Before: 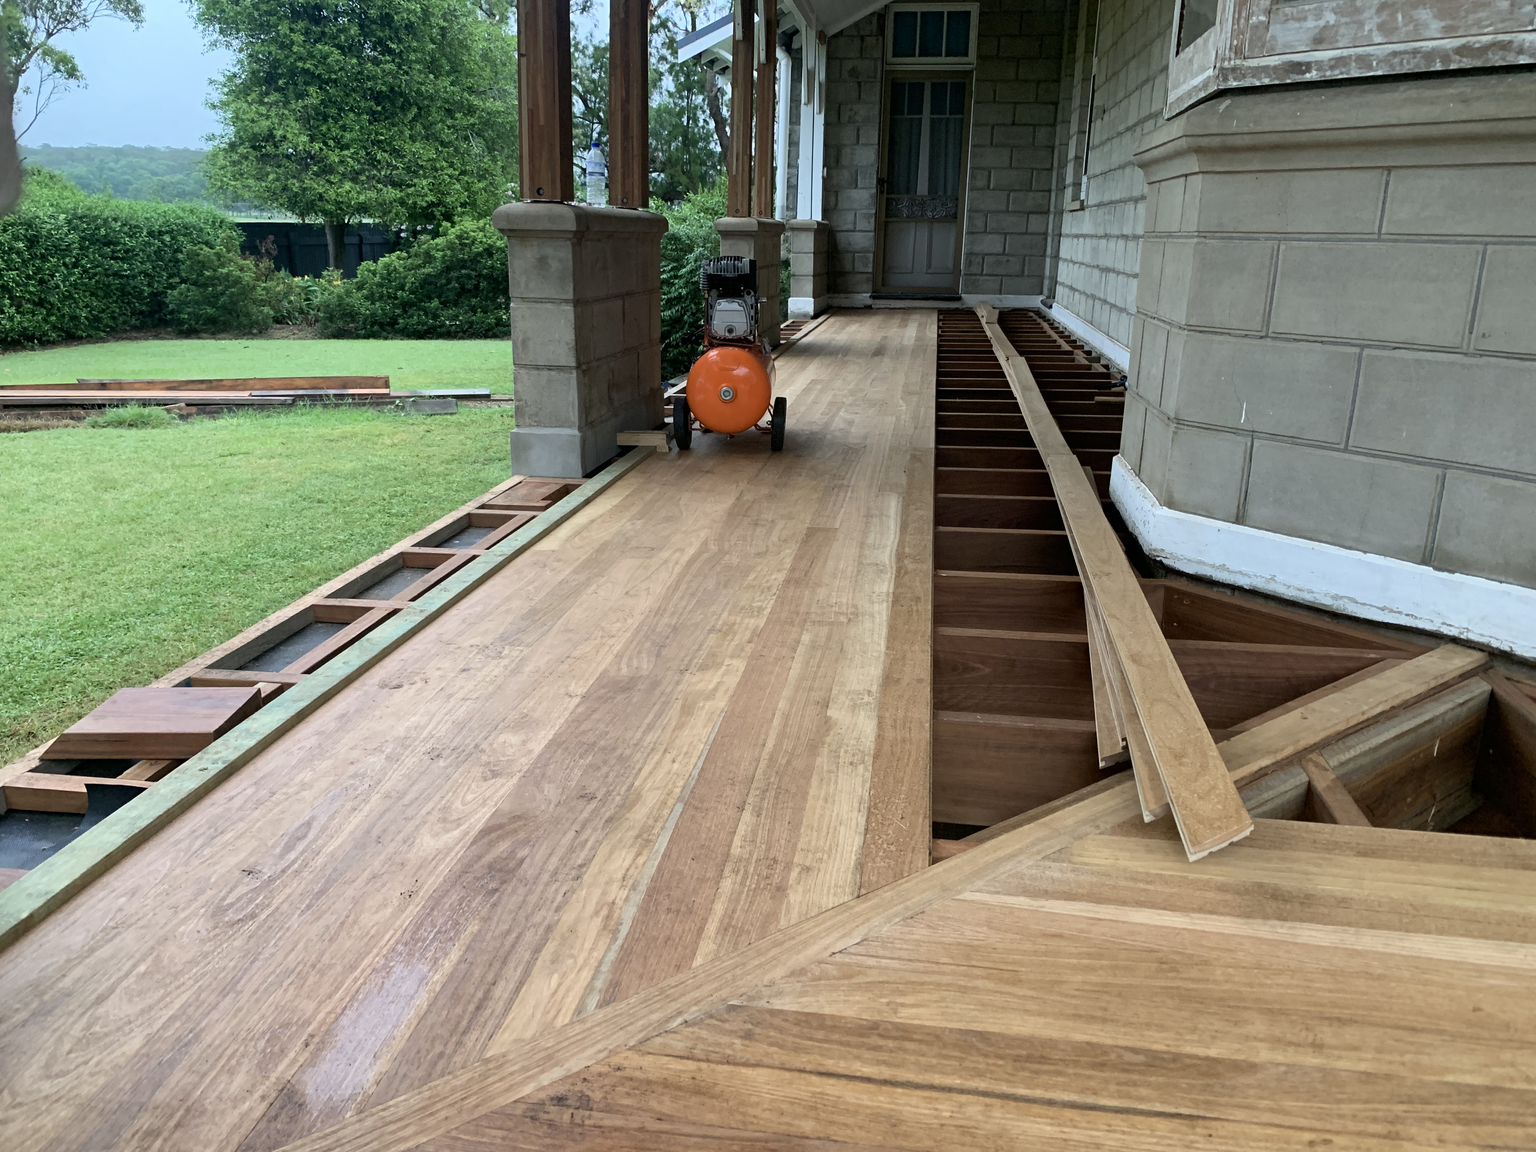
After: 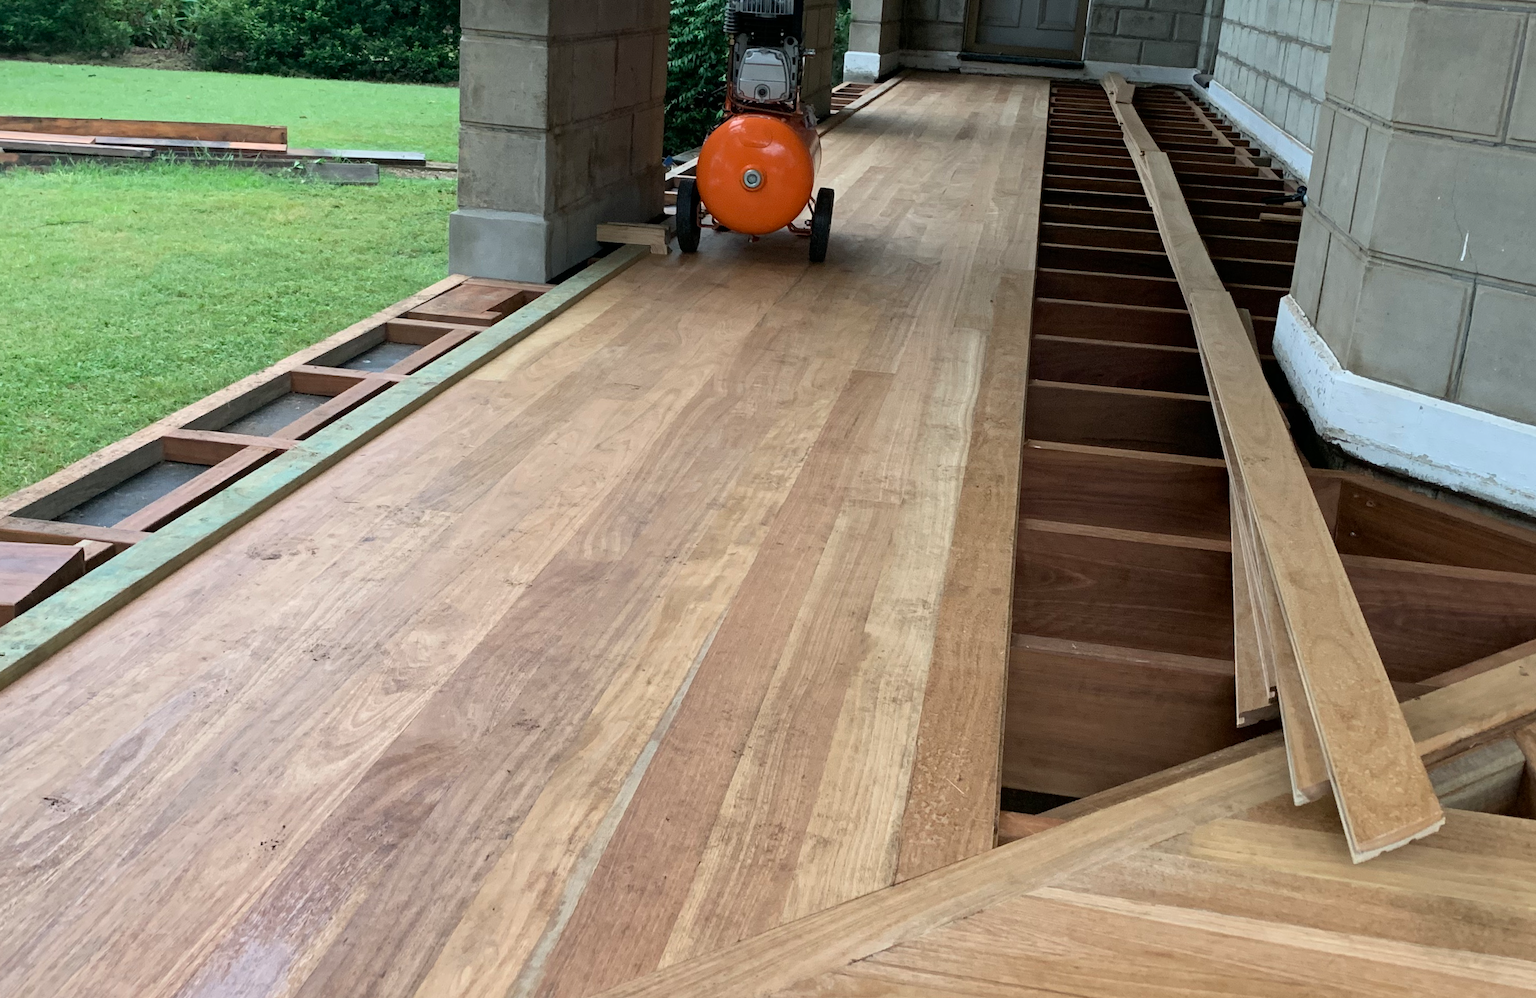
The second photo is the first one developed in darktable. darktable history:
exposure: exposure -0.041 EV, compensate highlight preservation false
crop and rotate: angle -3.37°, left 9.79%, top 20.73%, right 12.42%, bottom 11.82%
